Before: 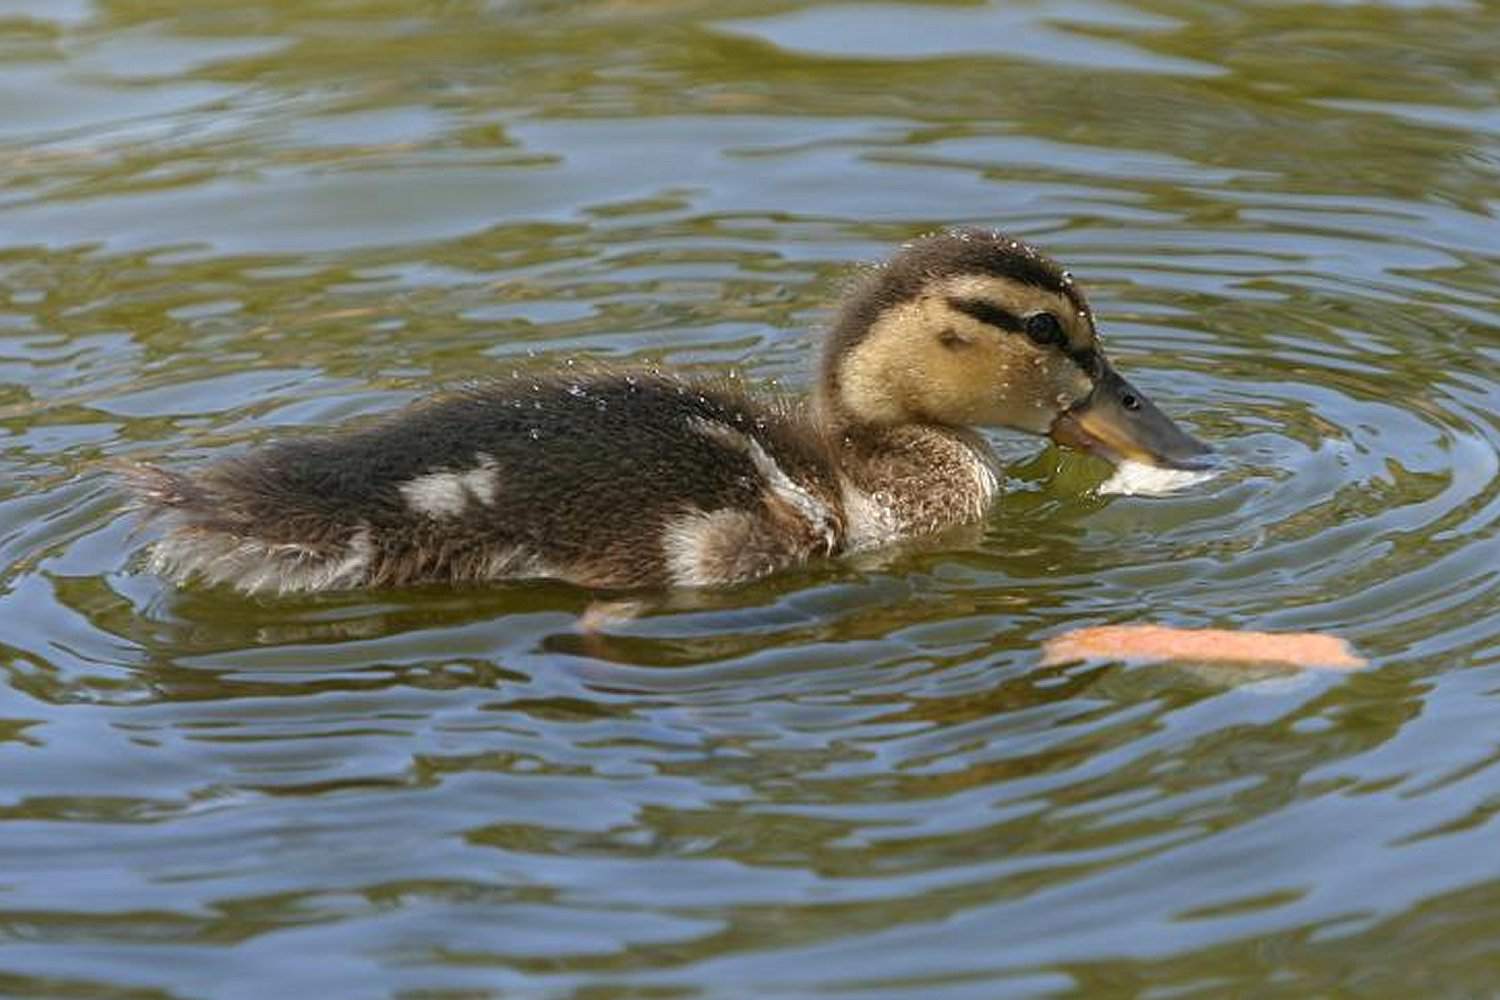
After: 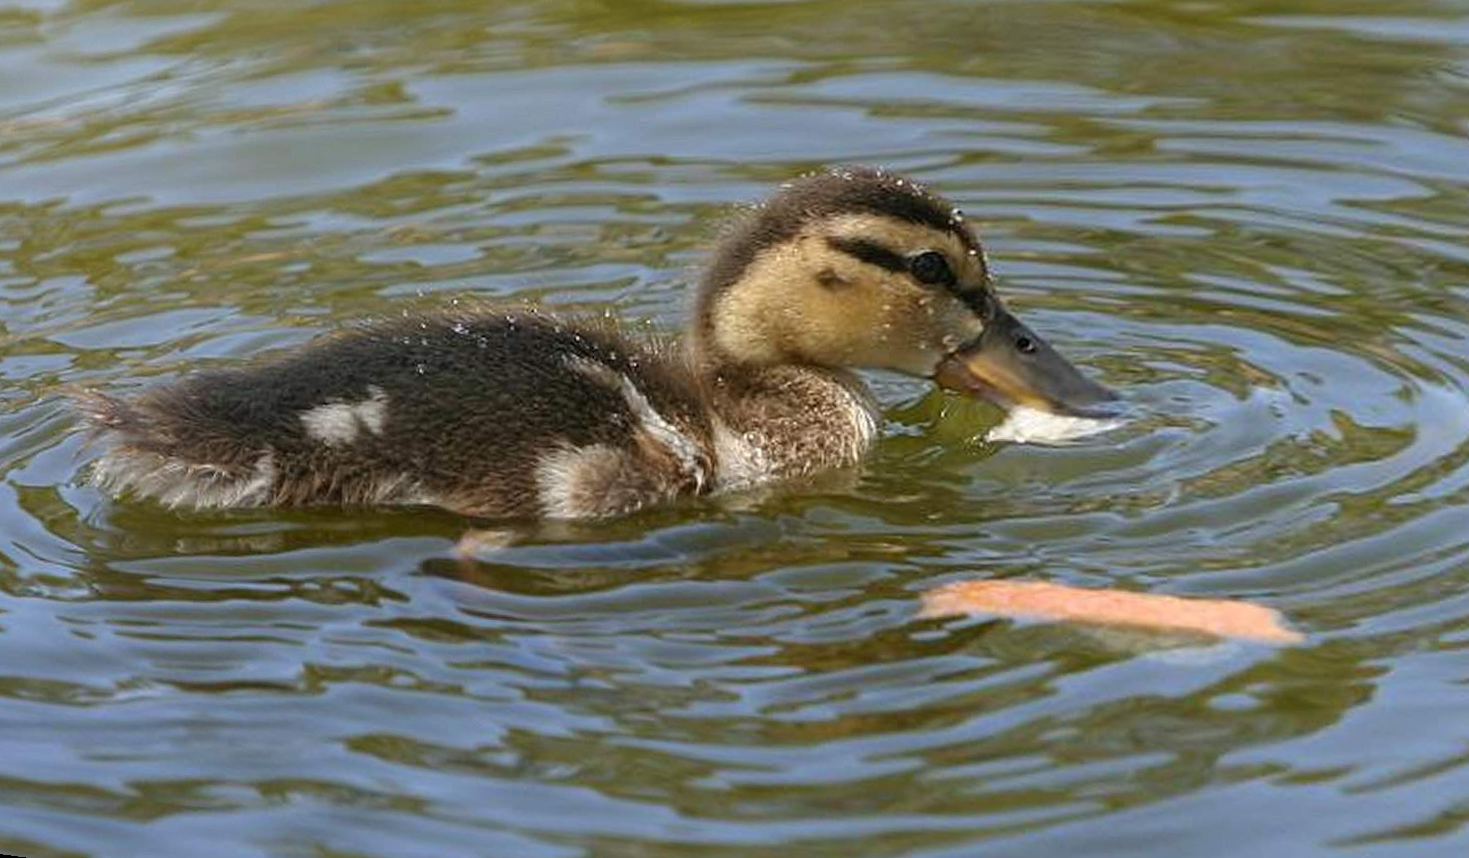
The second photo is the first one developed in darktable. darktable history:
white balance: emerald 1
rotate and perspective: rotation 1.69°, lens shift (vertical) -0.023, lens shift (horizontal) -0.291, crop left 0.025, crop right 0.988, crop top 0.092, crop bottom 0.842
contrast equalizer: y [[0.5 ×6], [0.5 ×6], [0.5, 0.5, 0.501, 0.545, 0.707, 0.863], [0 ×6], [0 ×6]]
